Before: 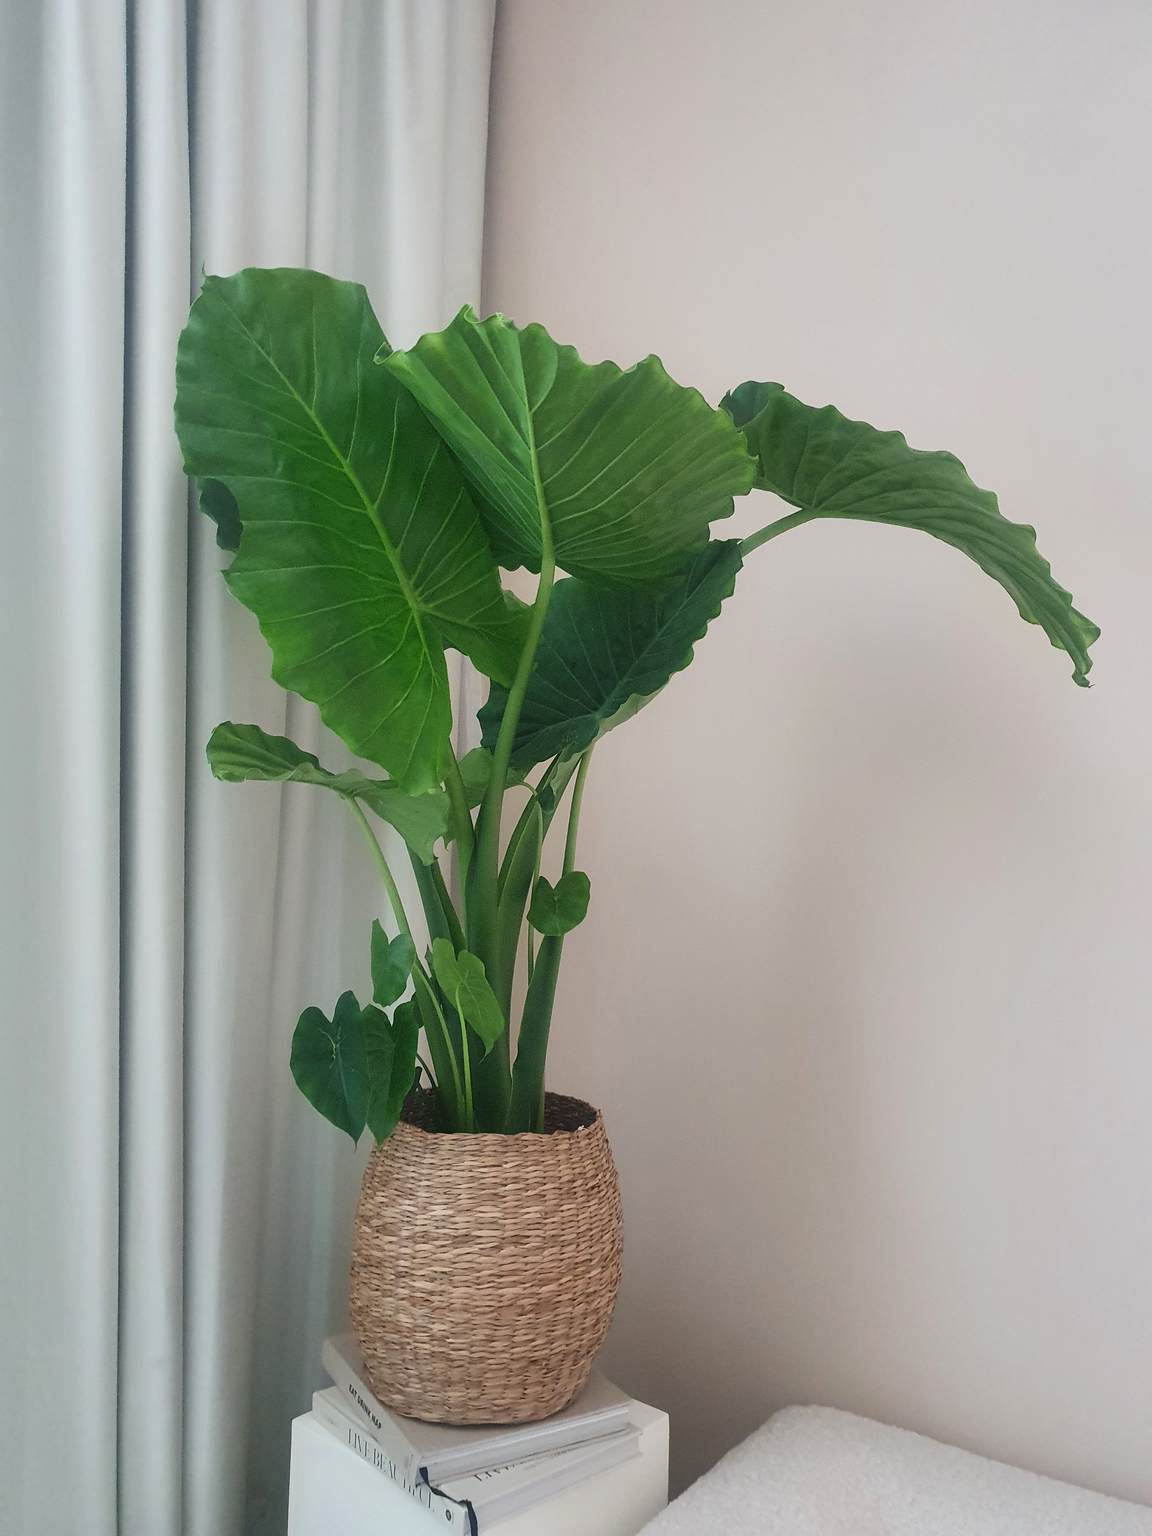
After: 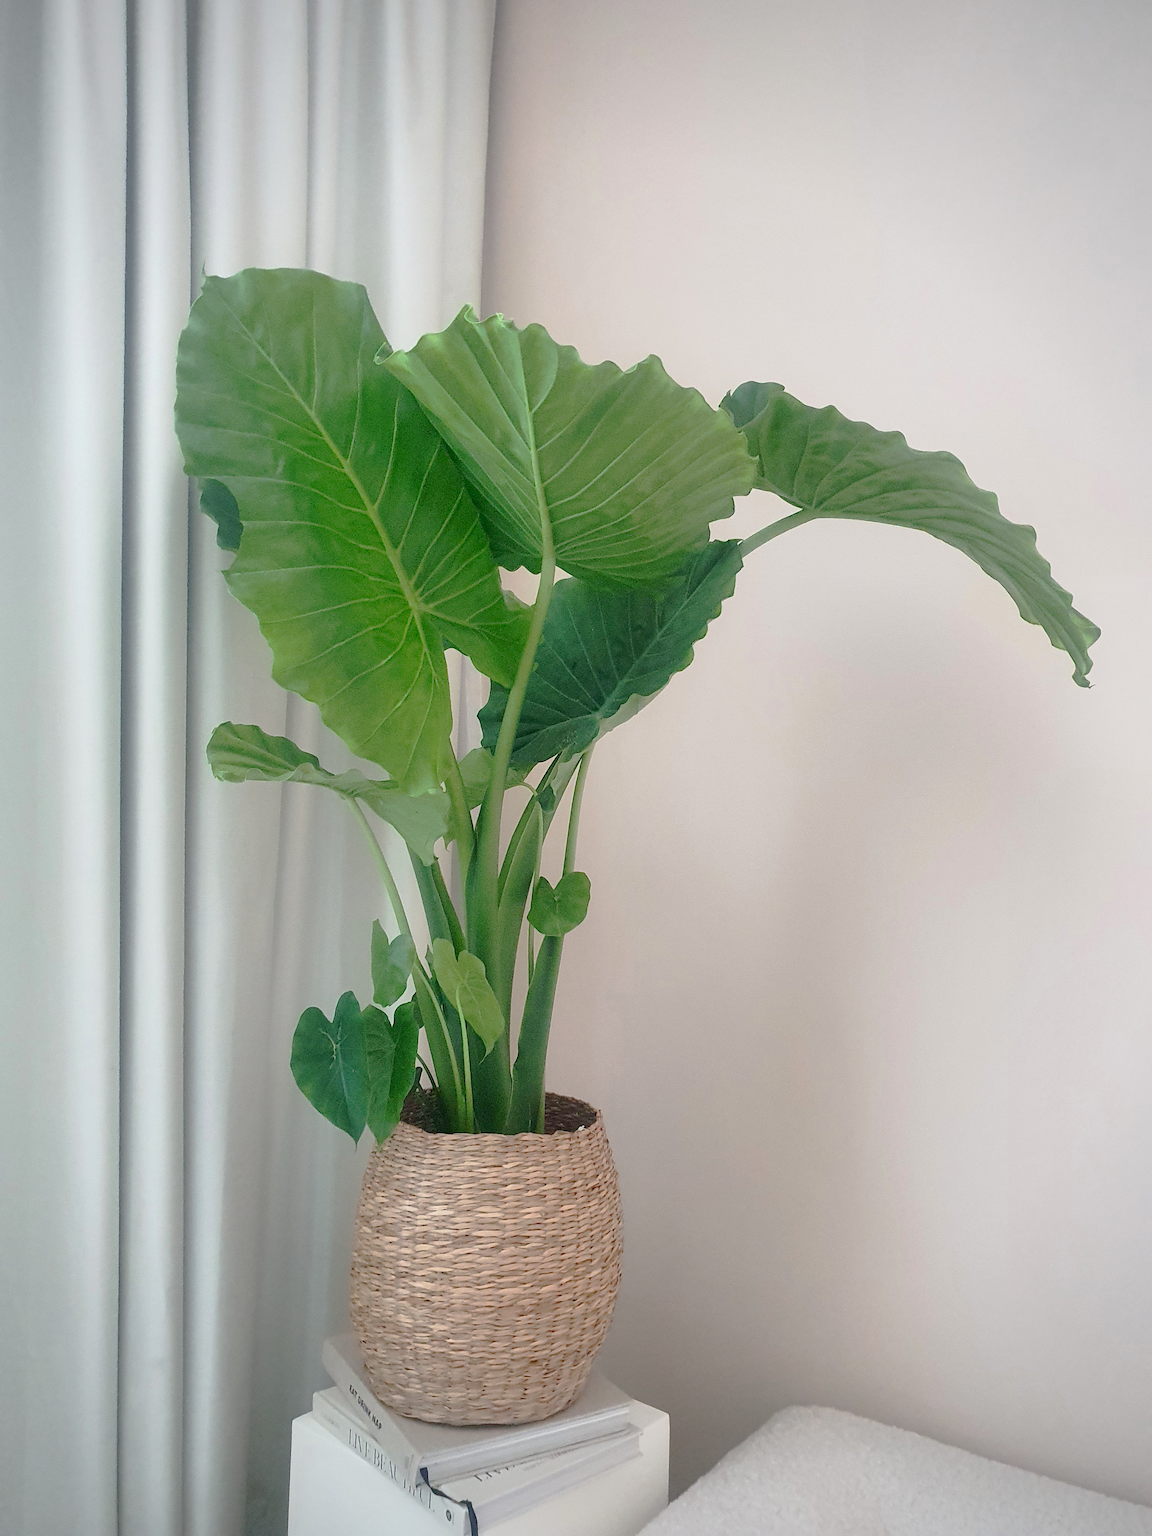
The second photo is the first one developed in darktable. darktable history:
tone curve: curves: ch0 [(0, 0) (0.003, 0.03) (0.011, 0.03) (0.025, 0.033) (0.044, 0.038) (0.069, 0.057) (0.1, 0.109) (0.136, 0.174) (0.177, 0.243) (0.224, 0.313) (0.277, 0.391) (0.335, 0.464) (0.399, 0.515) (0.468, 0.563) (0.543, 0.616) (0.623, 0.679) (0.709, 0.766) (0.801, 0.865) (0.898, 0.948) (1, 1)], preserve colors none
vignetting: fall-off radius 60.92%
